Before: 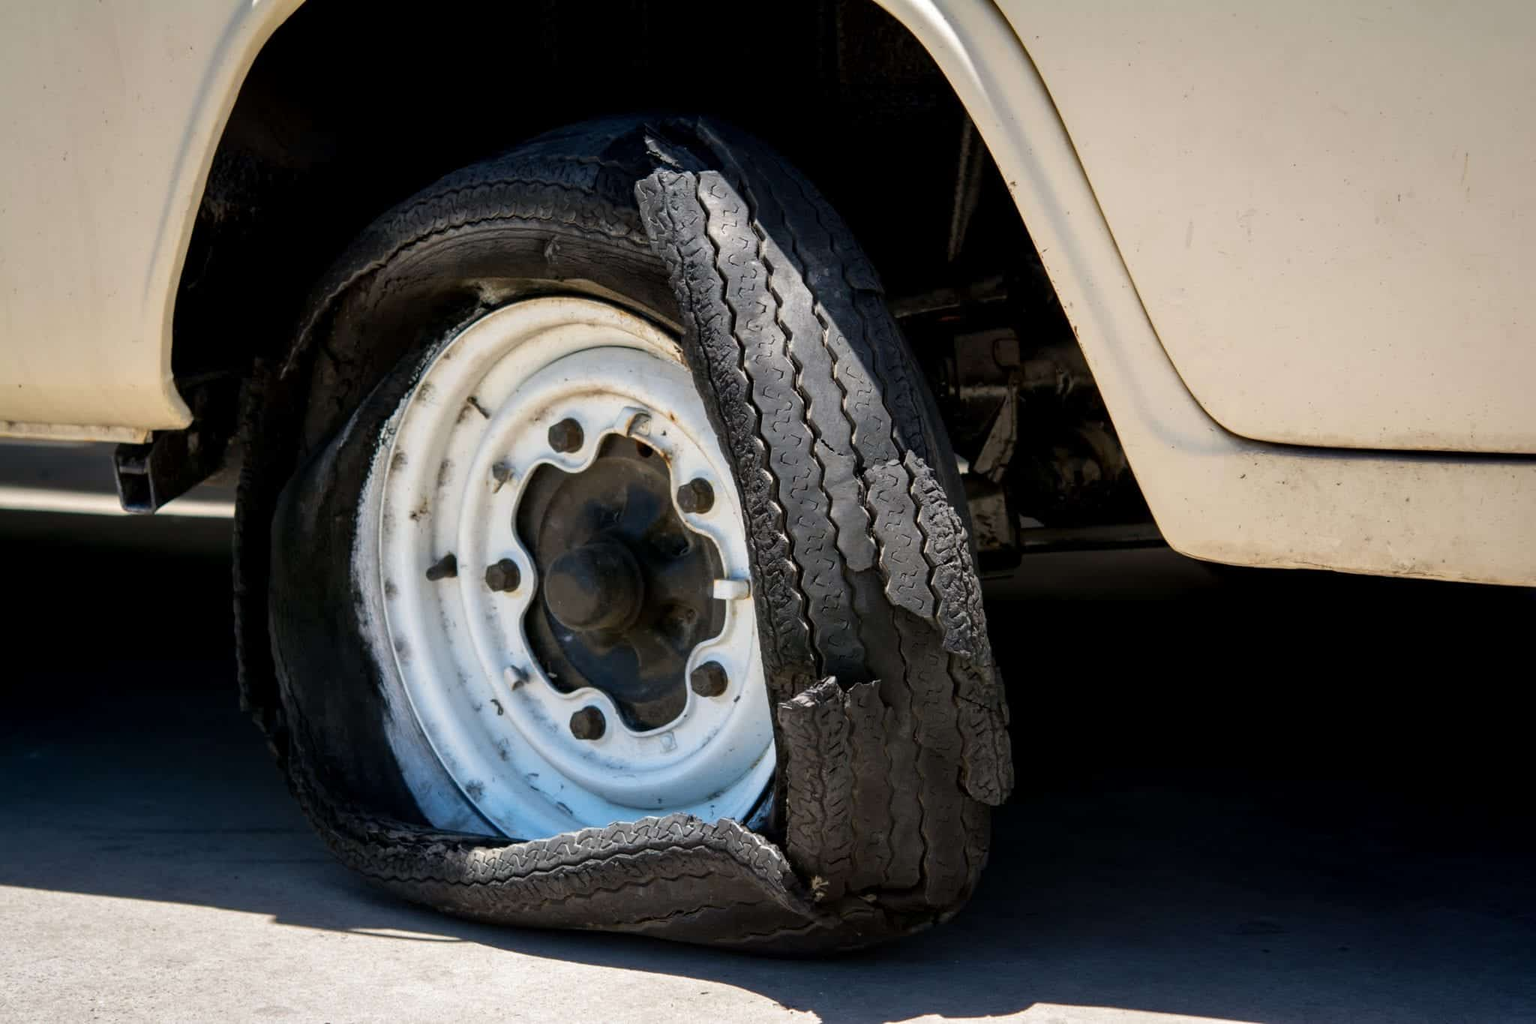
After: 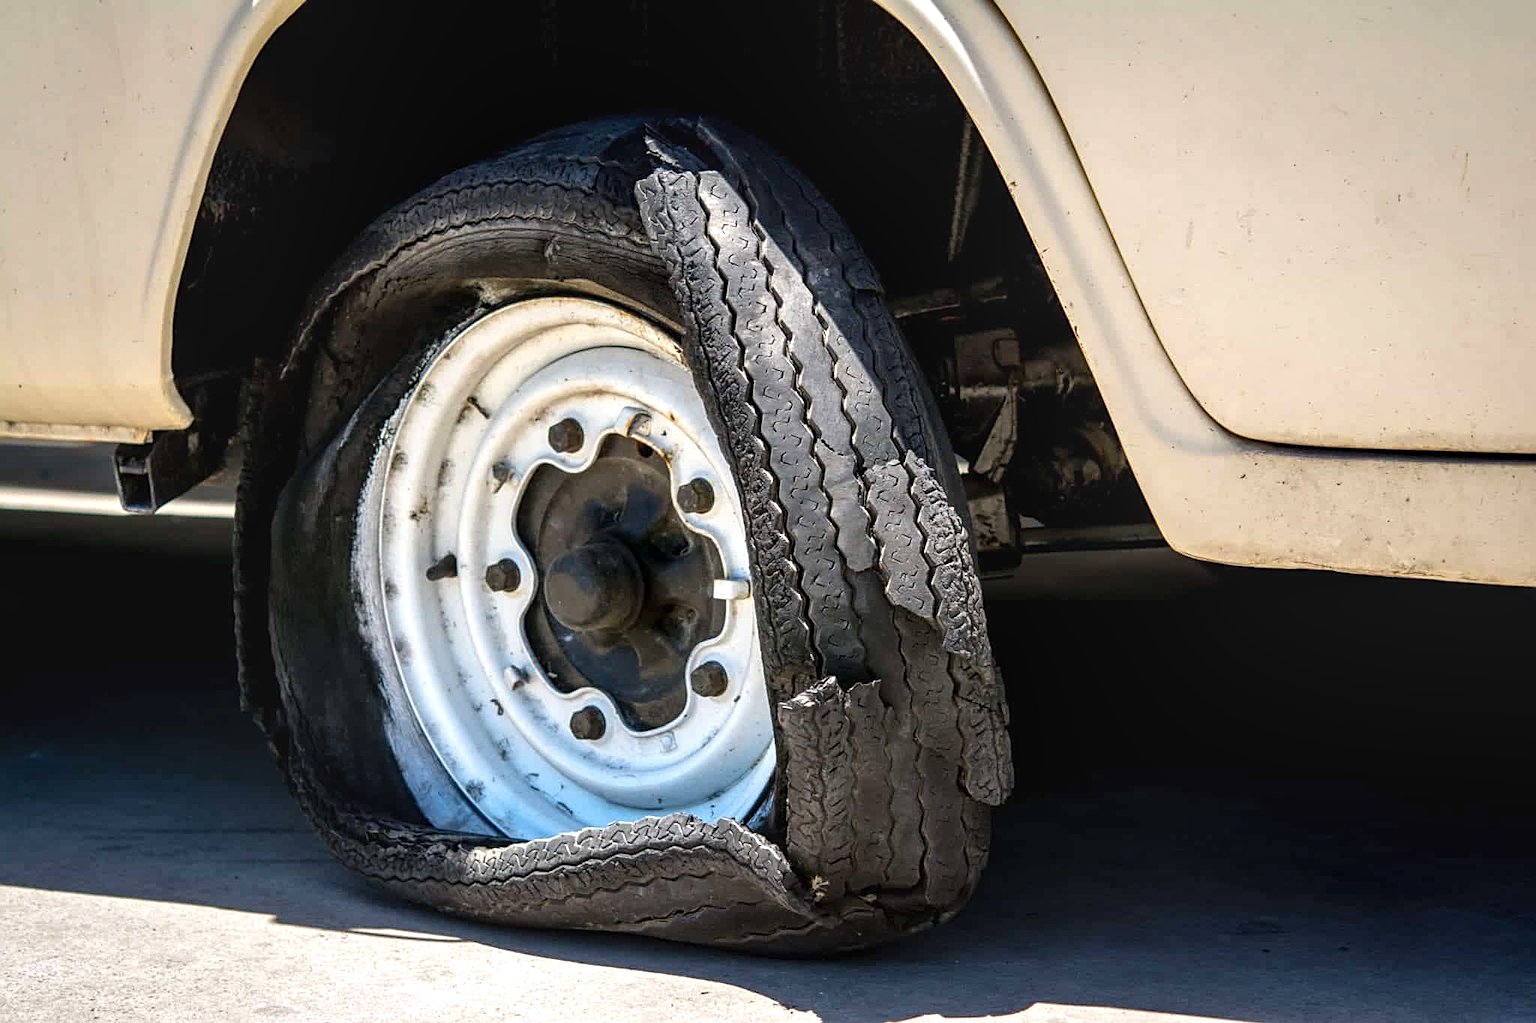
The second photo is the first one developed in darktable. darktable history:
local contrast: on, module defaults
exposure: exposure 0.566 EV, compensate exposure bias true, compensate highlight preservation false
sharpen: on, module defaults
